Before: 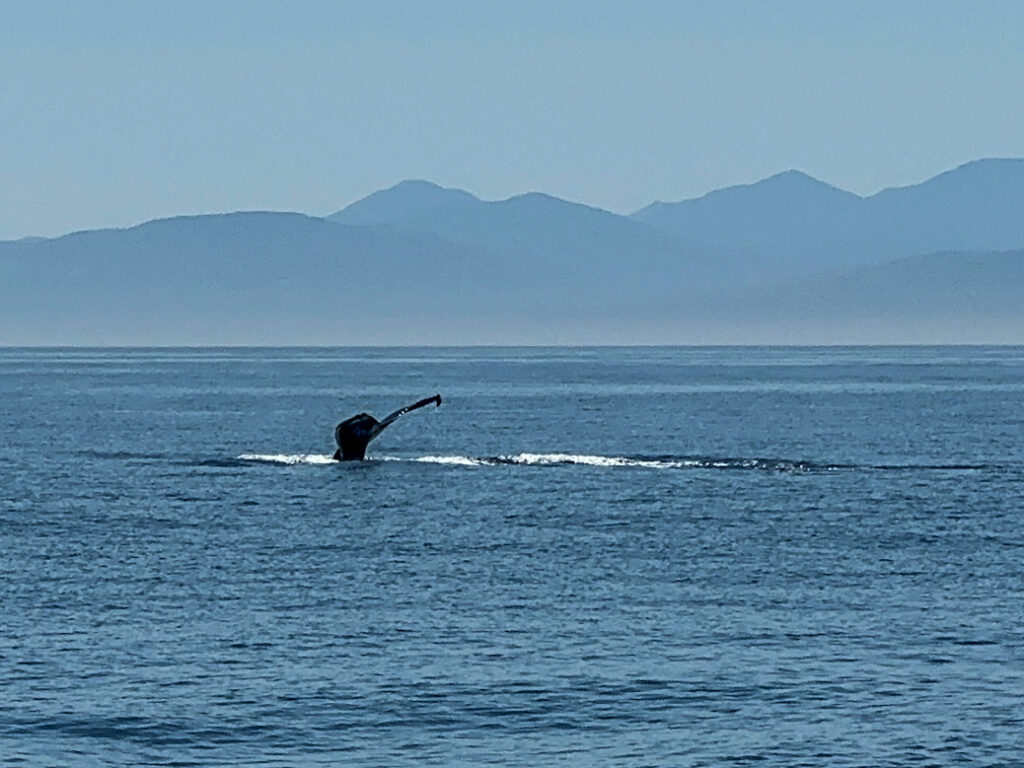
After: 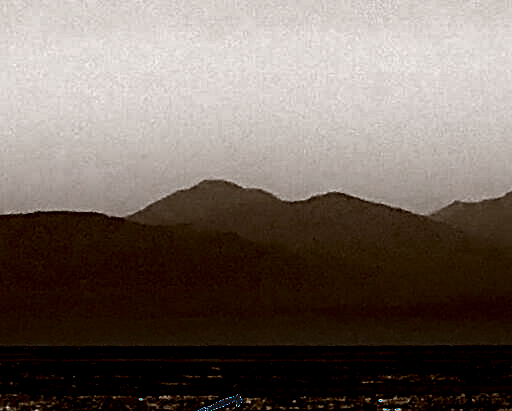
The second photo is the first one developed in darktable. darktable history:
exposure: black level correction 0, exposure 4 EV, compensate exposure bias true, compensate highlight preservation false
shadows and highlights: radius 100.41, shadows 50.55, highlights -64.36, highlights color adjustment 49.82%, soften with gaussian
crop: left 19.556%, right 30.401%, bottom 46.458%
